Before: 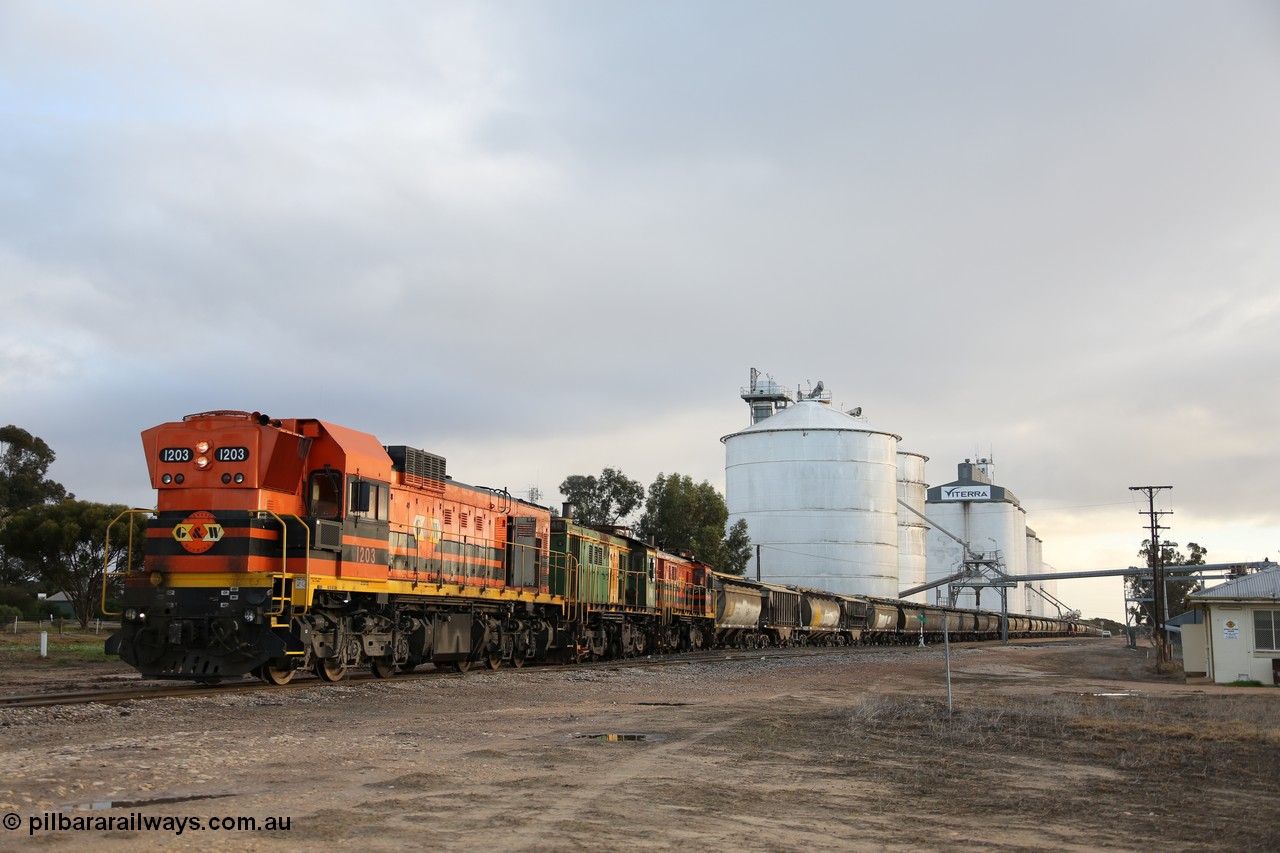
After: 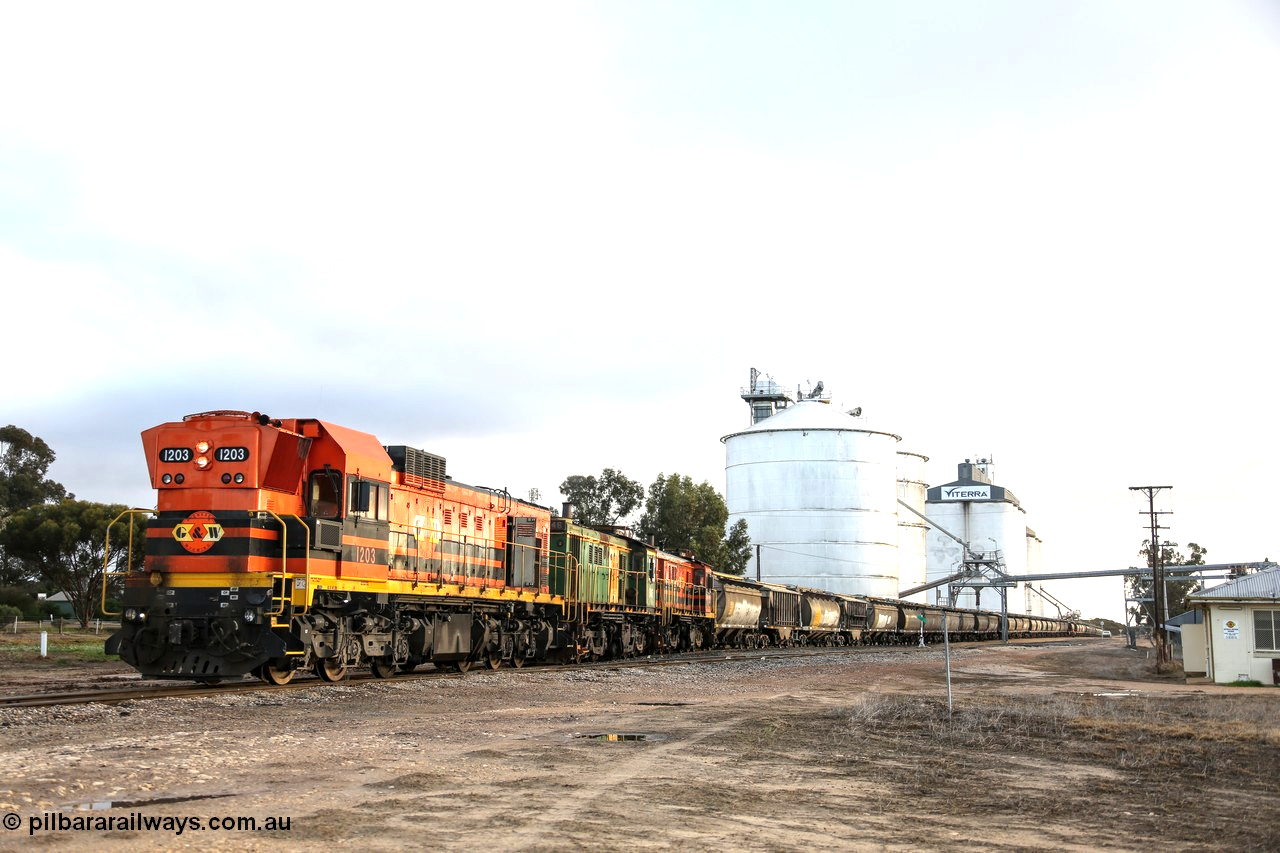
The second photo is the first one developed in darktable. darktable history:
levels: levels [0, 0.394, 0.787]
local contrast: detail 130%
